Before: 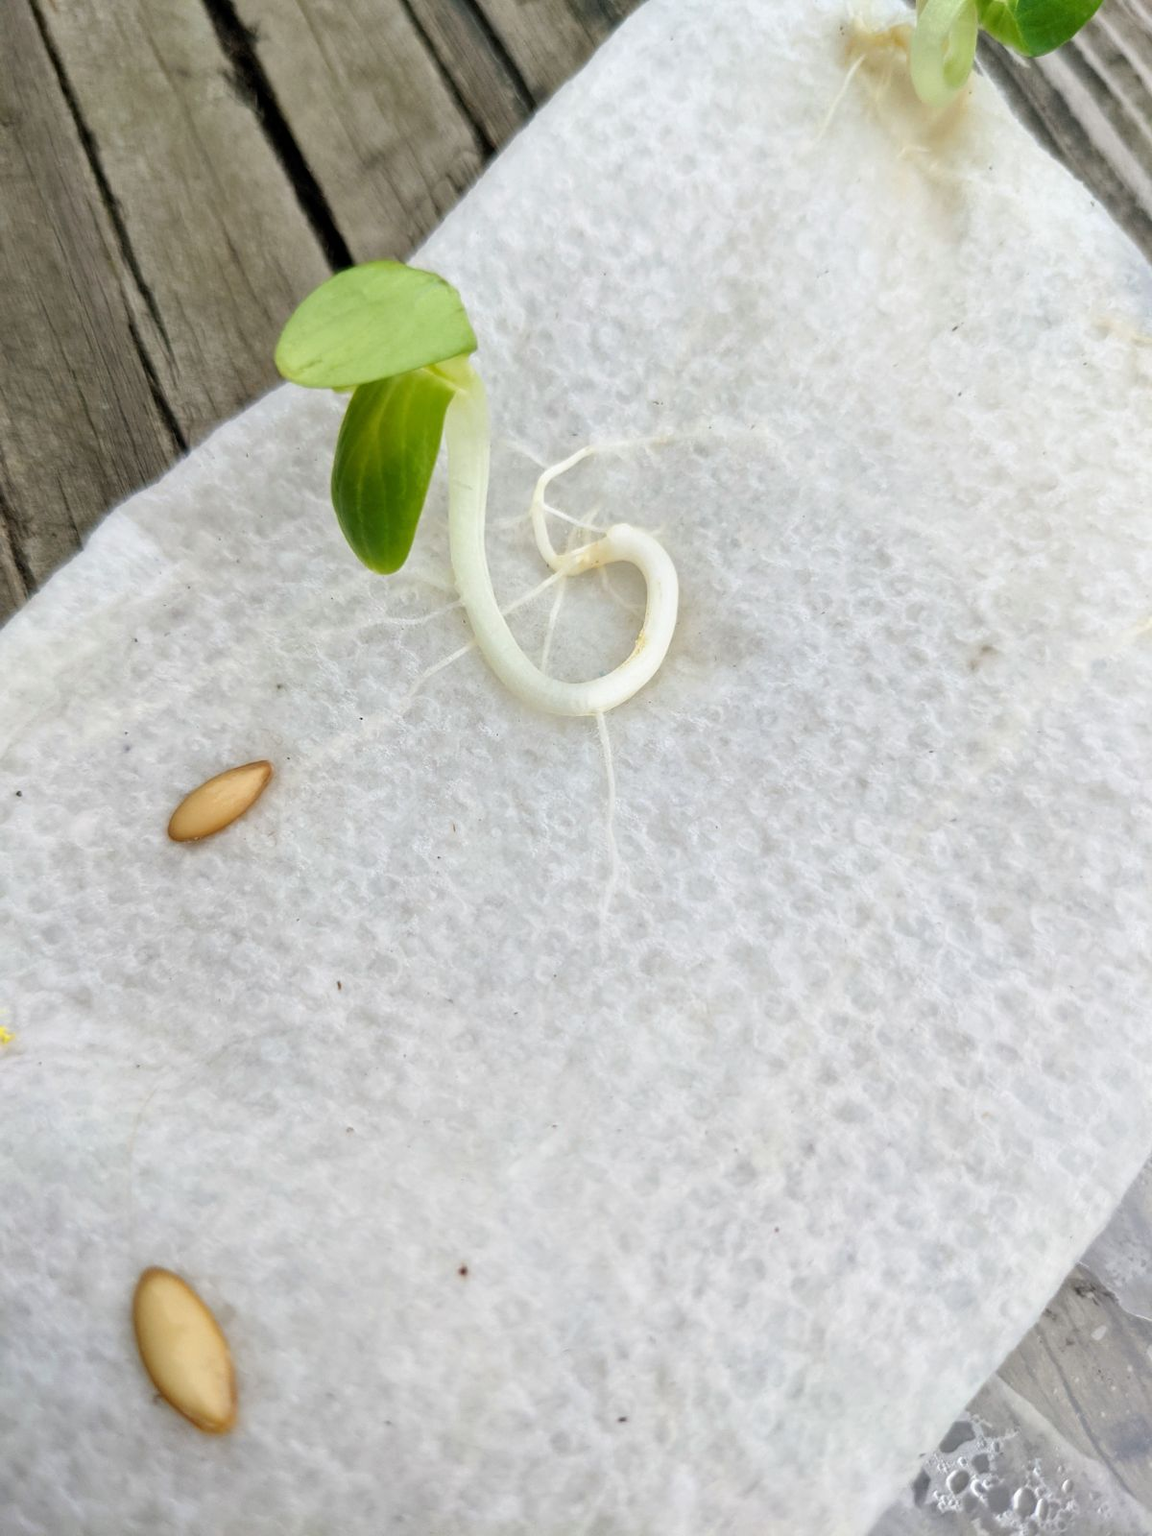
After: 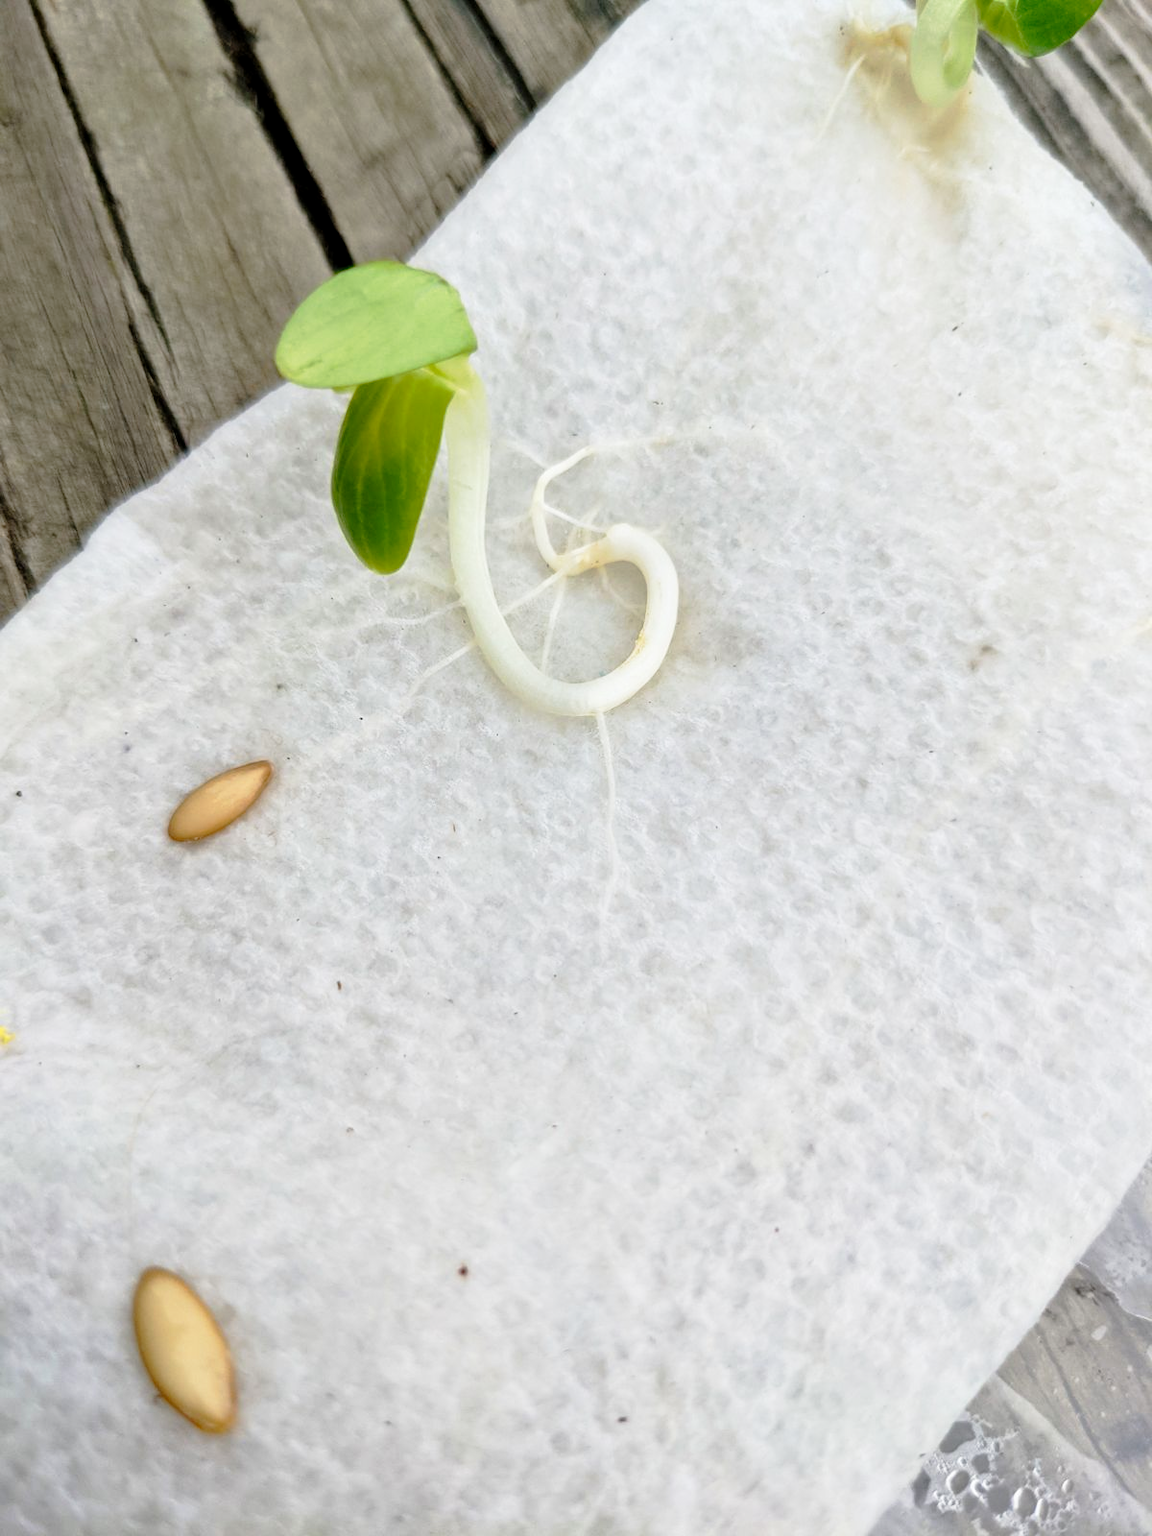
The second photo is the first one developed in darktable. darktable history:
tone curve: curves: ch0 [(0.024, 0) (0.075, 0.034) (0.145, 0.098) (0.257, 0.259) (0.408, 0.45) (0.611, 0.64) (0.81, 0.857) (1, 1)]; ch1 [(0, 0) (0.287, 0.198) (0.501, 0.506) (0.56, 0.57) (0.712, 0.777) (0.976, 0.992)]; ch2 [(0, 0) (0.5, 0.5) (0.523, 0.552) (0.59, 0.603) (0.681, 0.754) (1, 1)], preserve colors none
